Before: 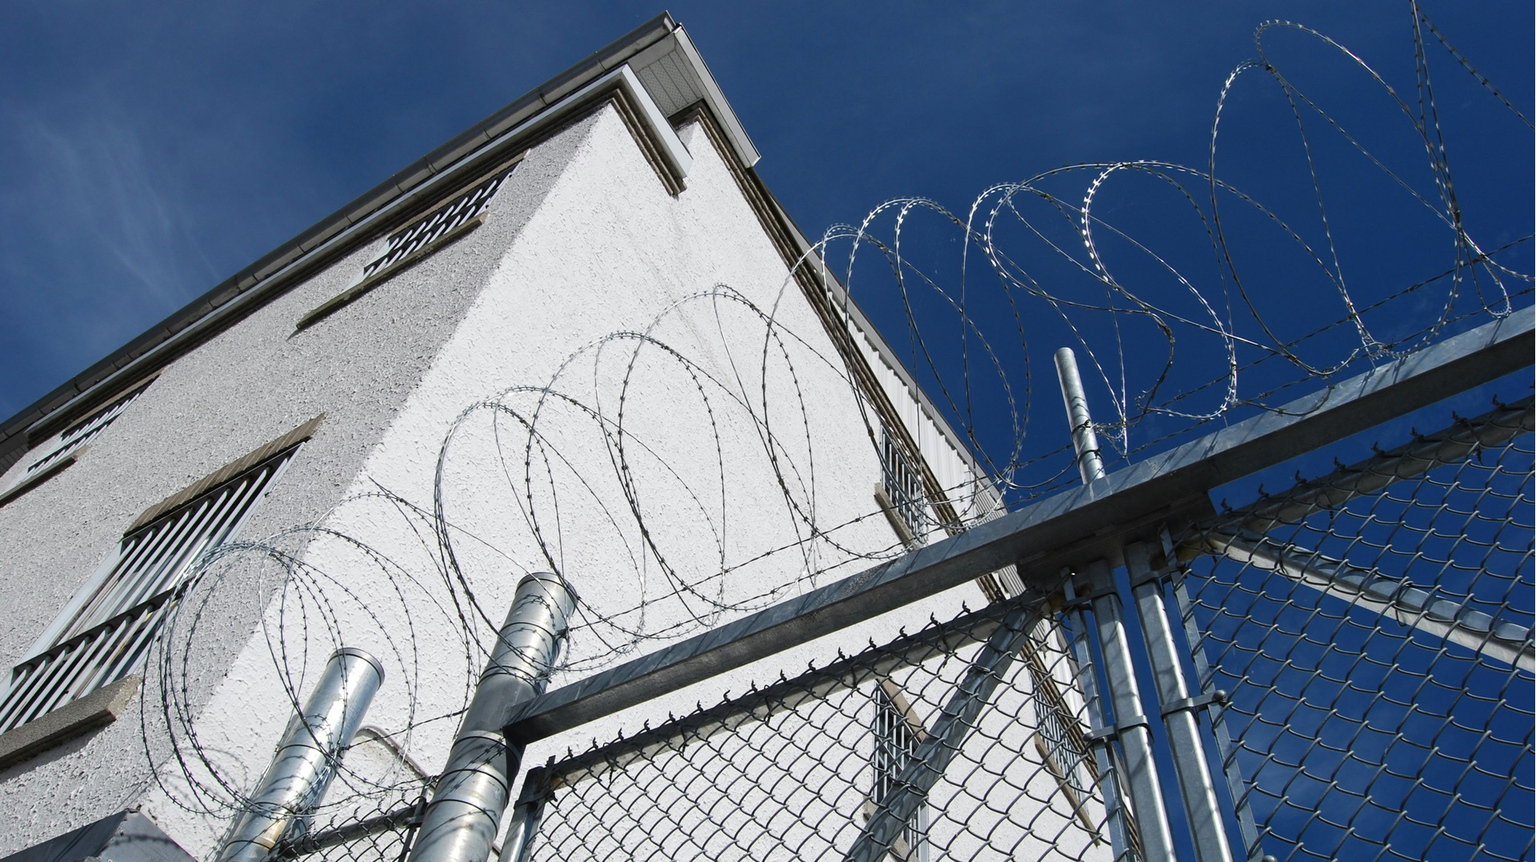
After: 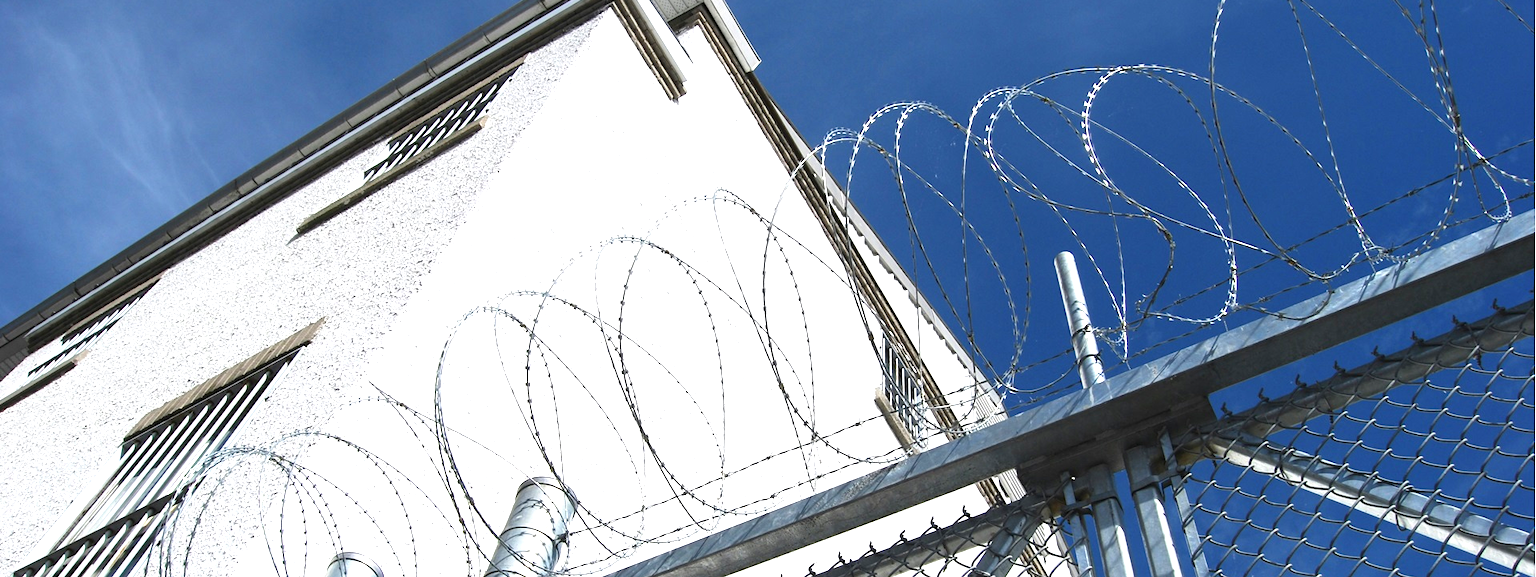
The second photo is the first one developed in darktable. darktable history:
crop: top 11.162%, bottom 21.784%
exposure: black level correction 0, exposure 1.199 EV, compensate exposure bias true, compensate highlight preservation false
